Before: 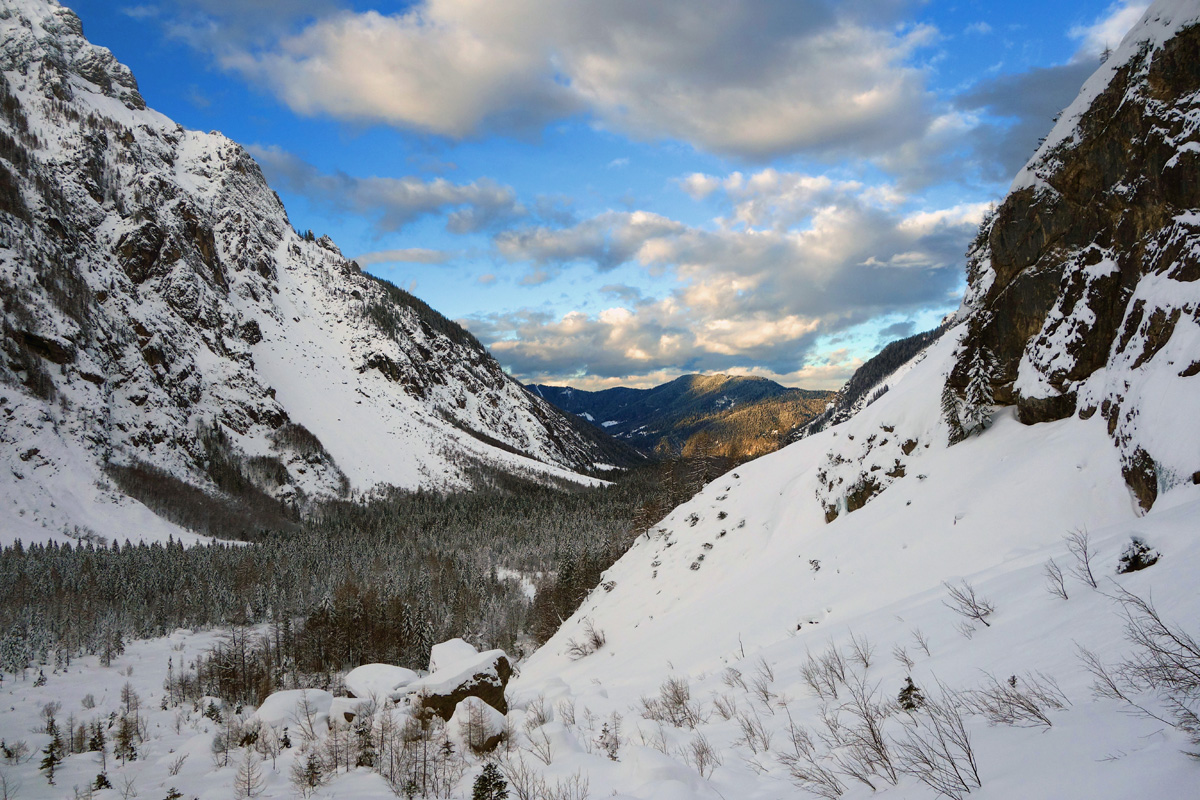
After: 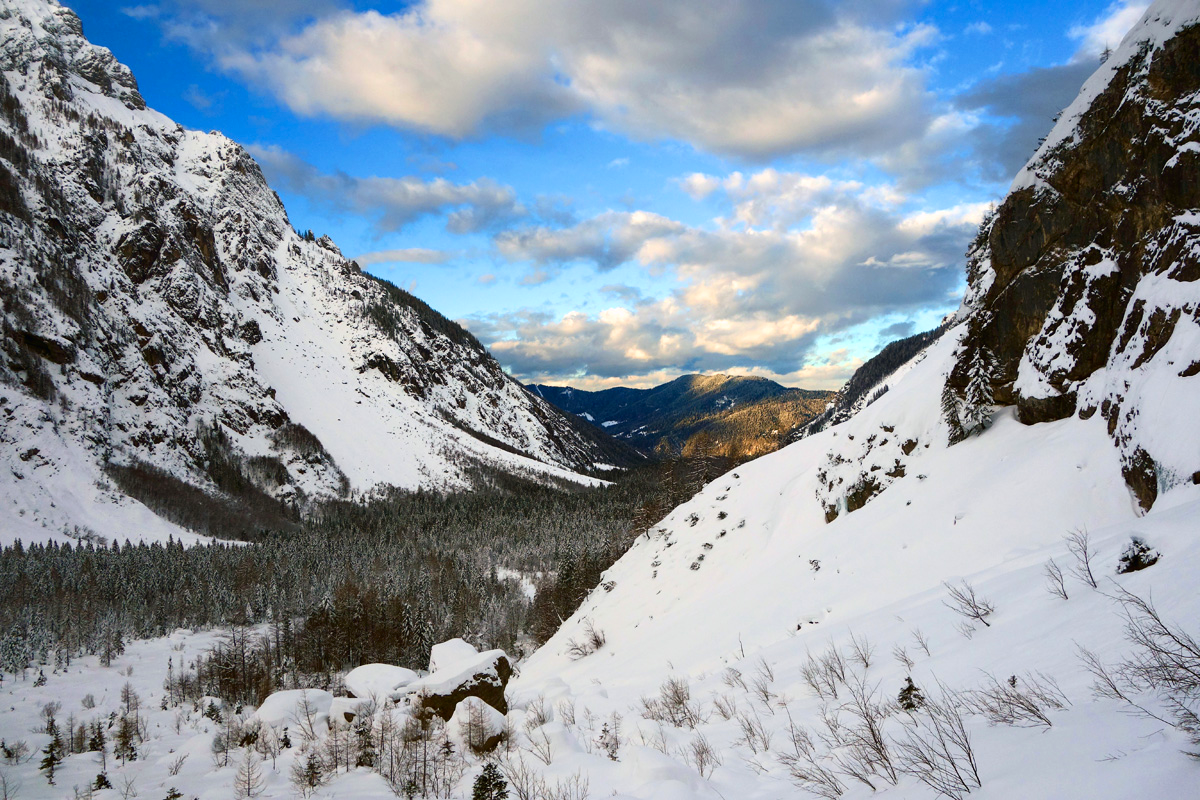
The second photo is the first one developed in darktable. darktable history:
exposure: exposure 0.174 EV, compensate highlight preservation false
contrast brightness saturation: contrast 0.147, brightness -0.009, saturation 0.1
